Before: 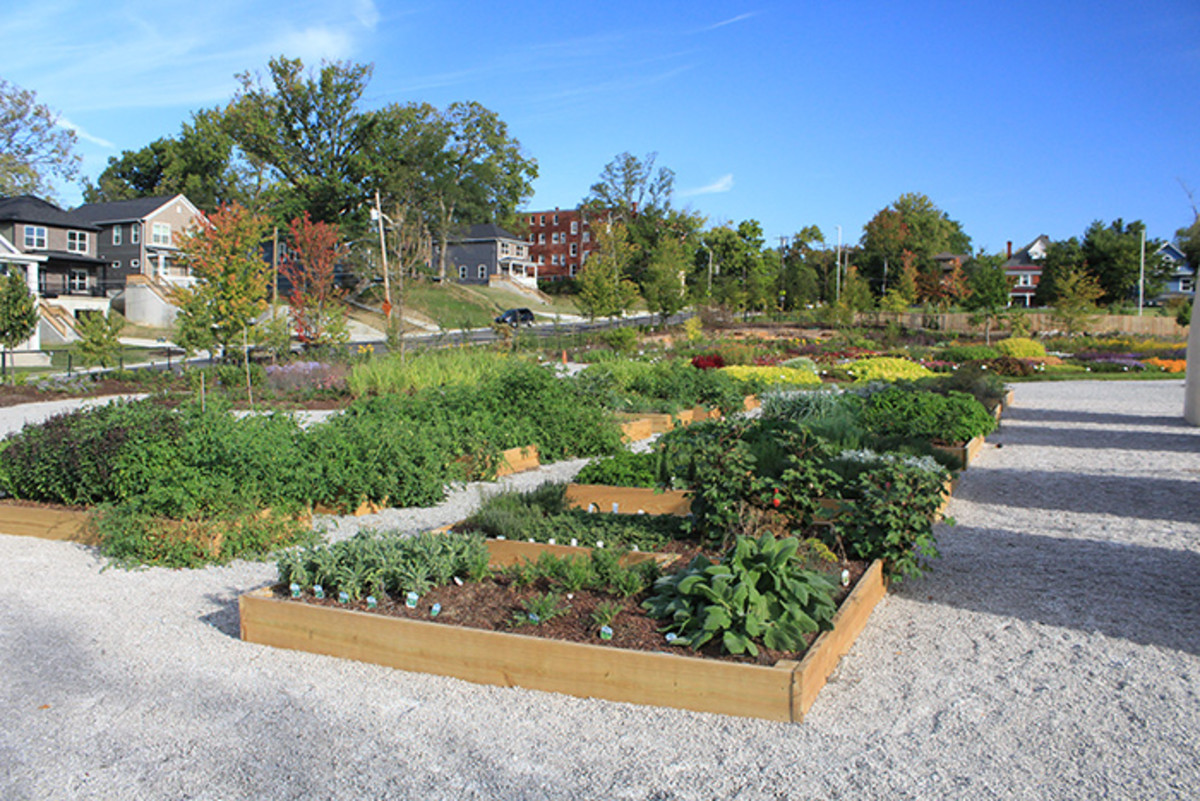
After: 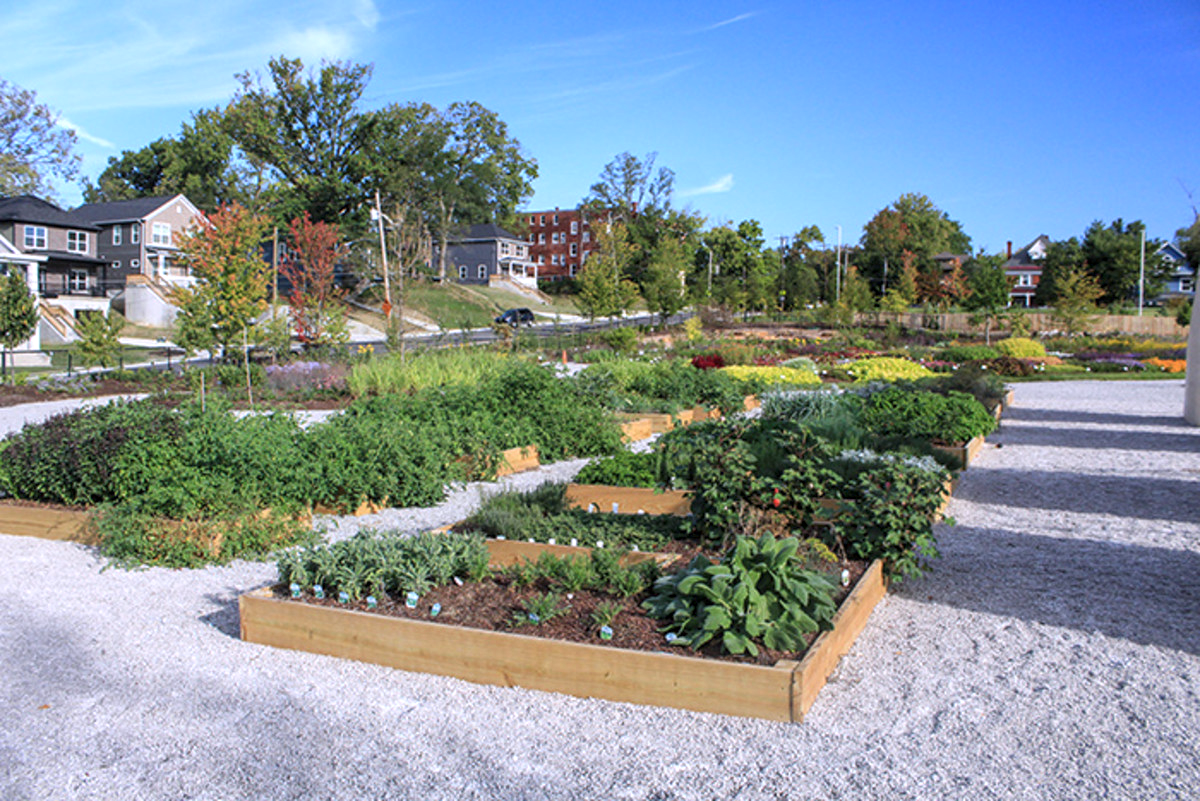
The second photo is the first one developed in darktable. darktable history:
exposure: black level correction -0.001, exposure 0.08 EV, compensate highlight preservation false
local contrast: on, module defaults
white balance: red 1.004, blue 1.096
